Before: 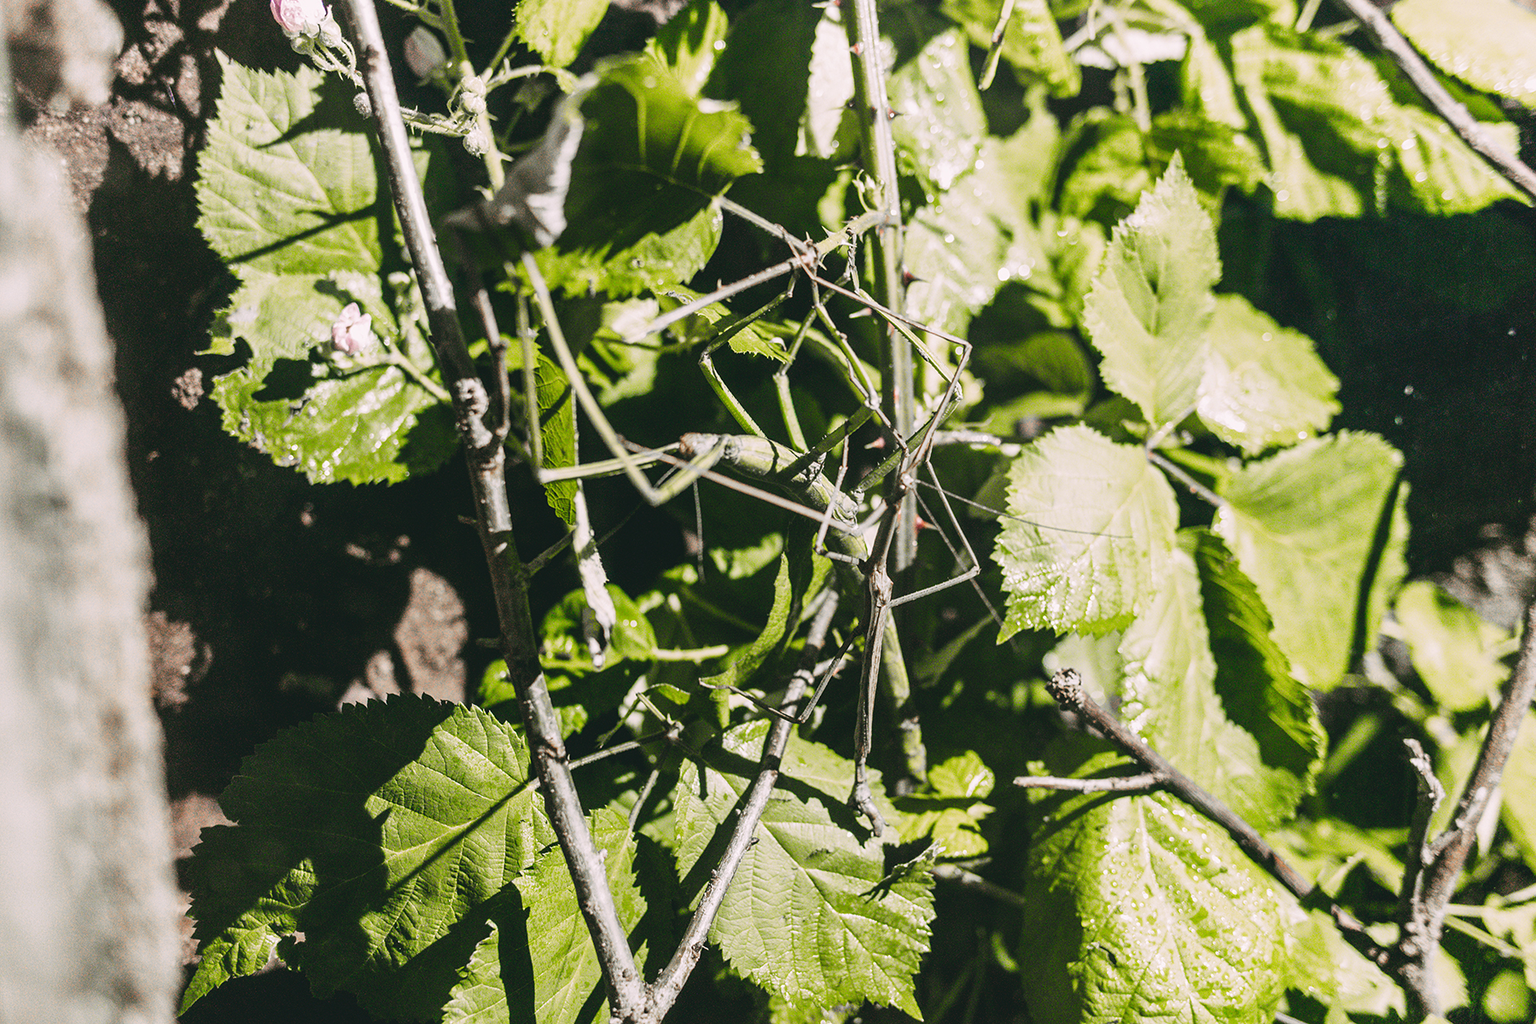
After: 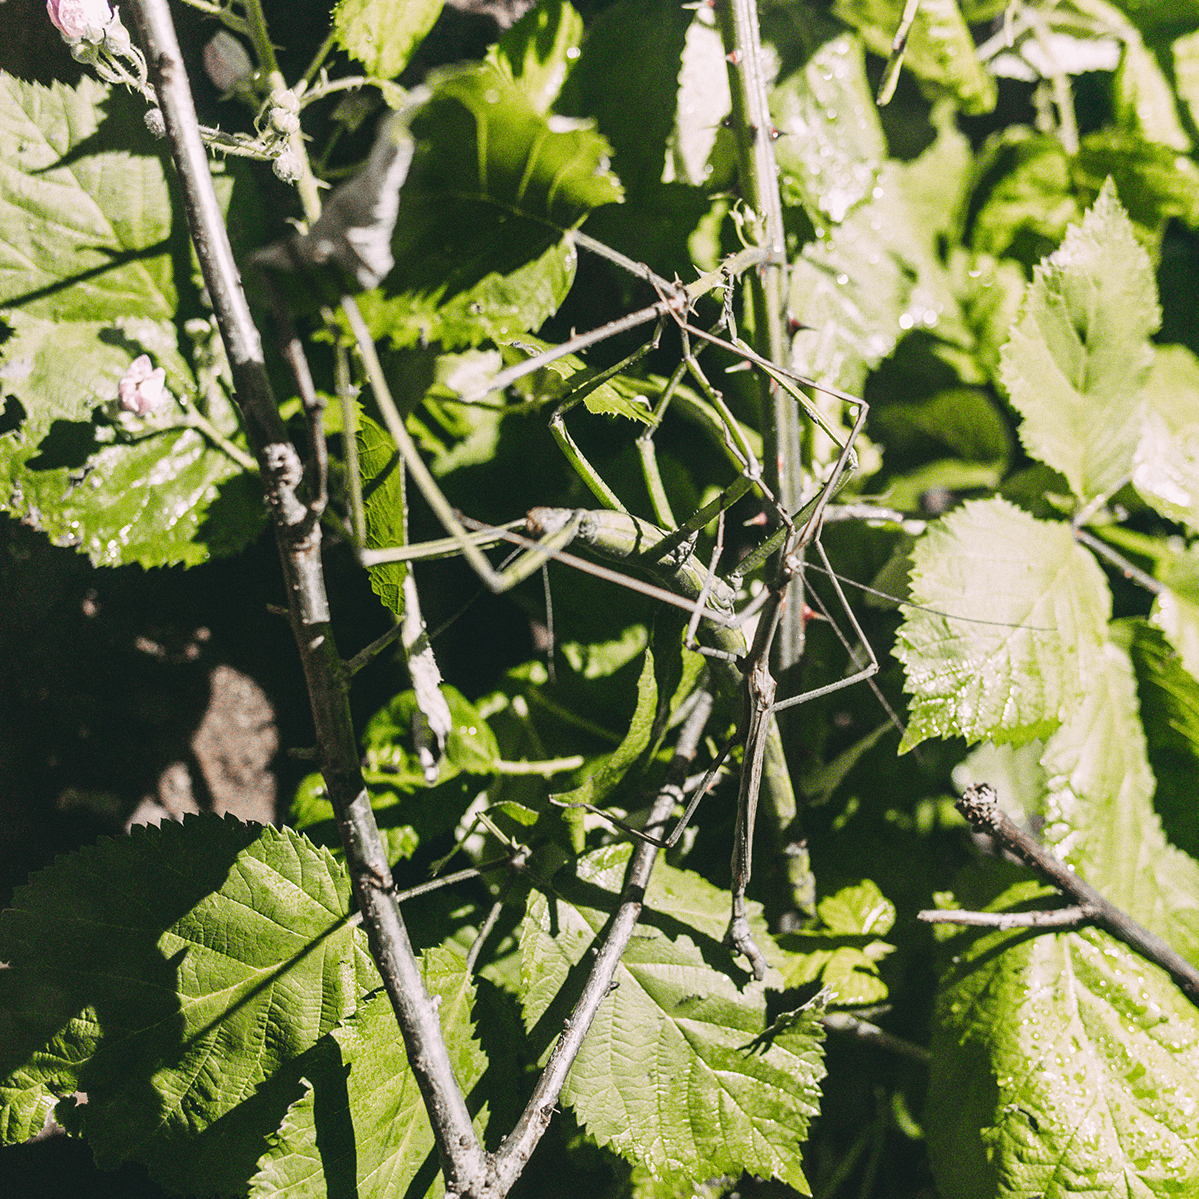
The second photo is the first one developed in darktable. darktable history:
grain: coarseness 0.09 ISO
crop and rotate: left 15.055%, right 18.278%
